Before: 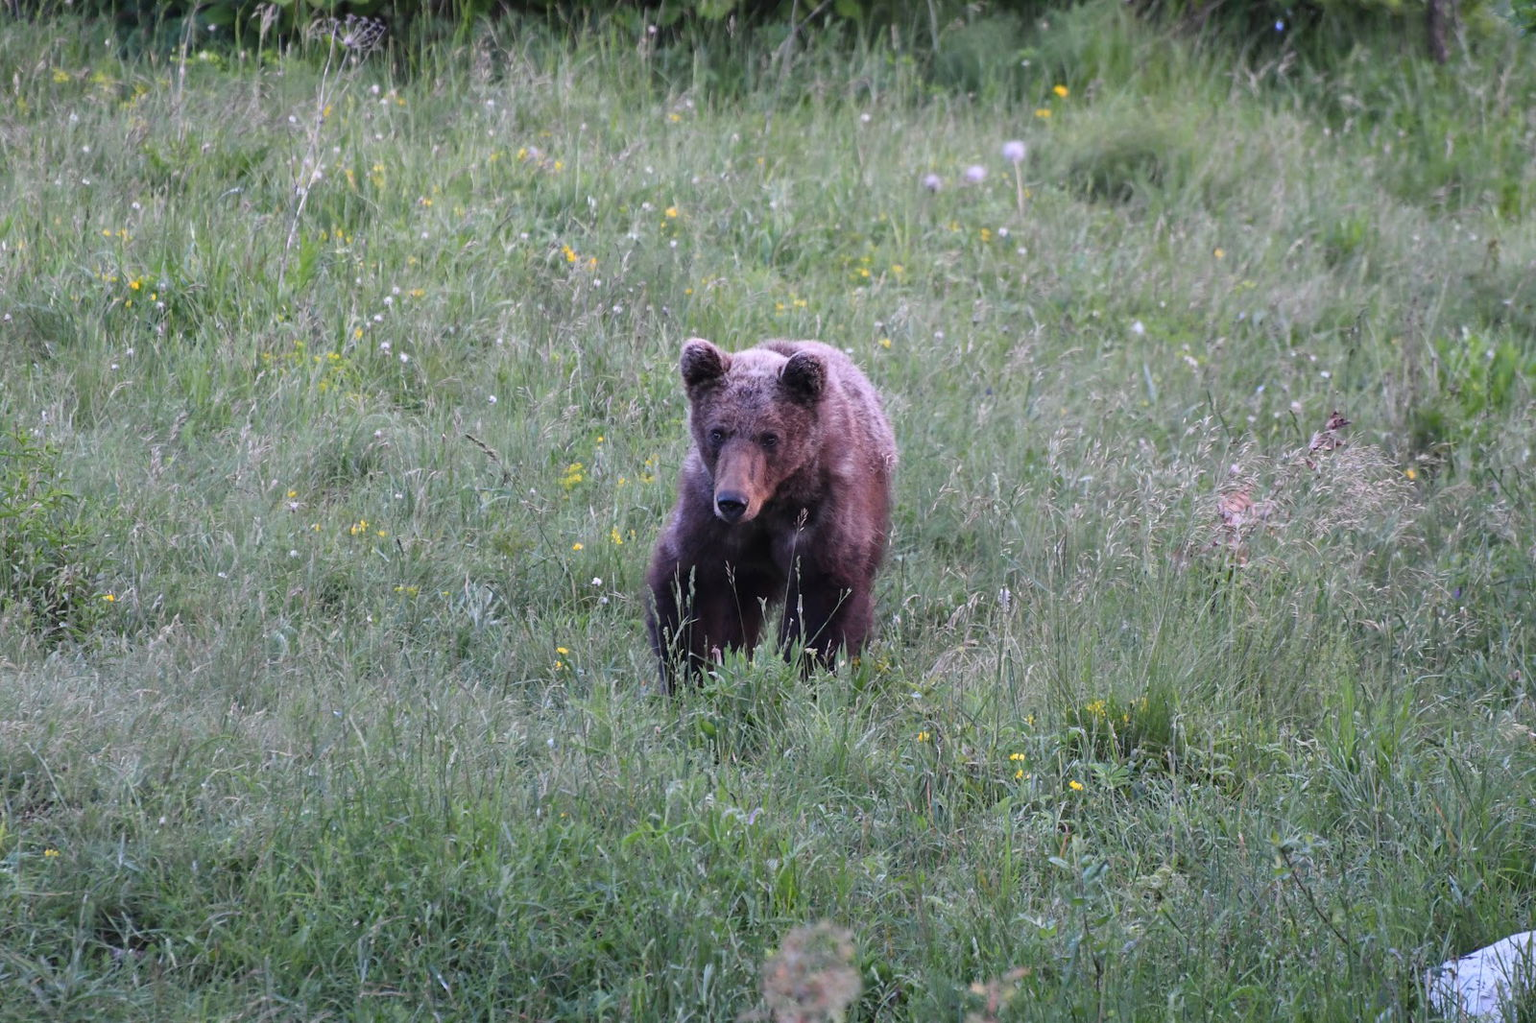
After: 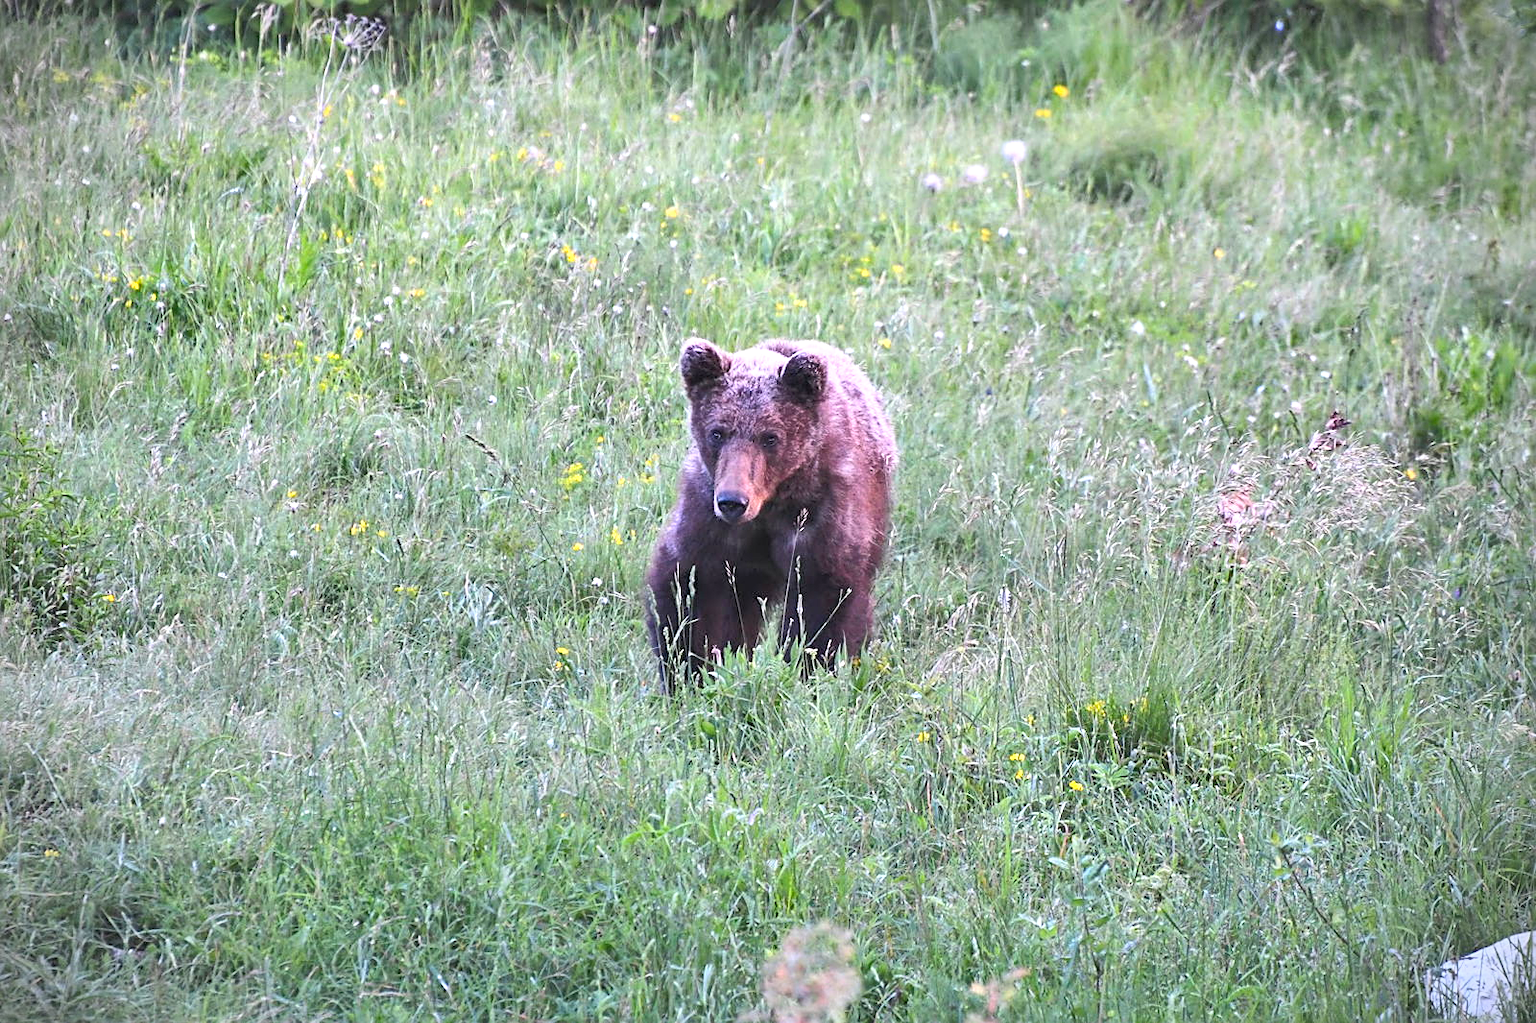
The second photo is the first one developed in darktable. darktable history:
contrast brightness saturation: contrast 0.098, brightness 0.29, saturation 0.136
vignetting: dithering 8-bit output
exposure: exposure 0.602 EV, compensate highlight preservation false
shadows and highlights: radius 173.5, shadows 26.25, white point adjustment 3.08, highlights -68.65, soften with gaussian
color correction: highlights b* -0.027, saturation 1.08
sharpen: radius 1.971
